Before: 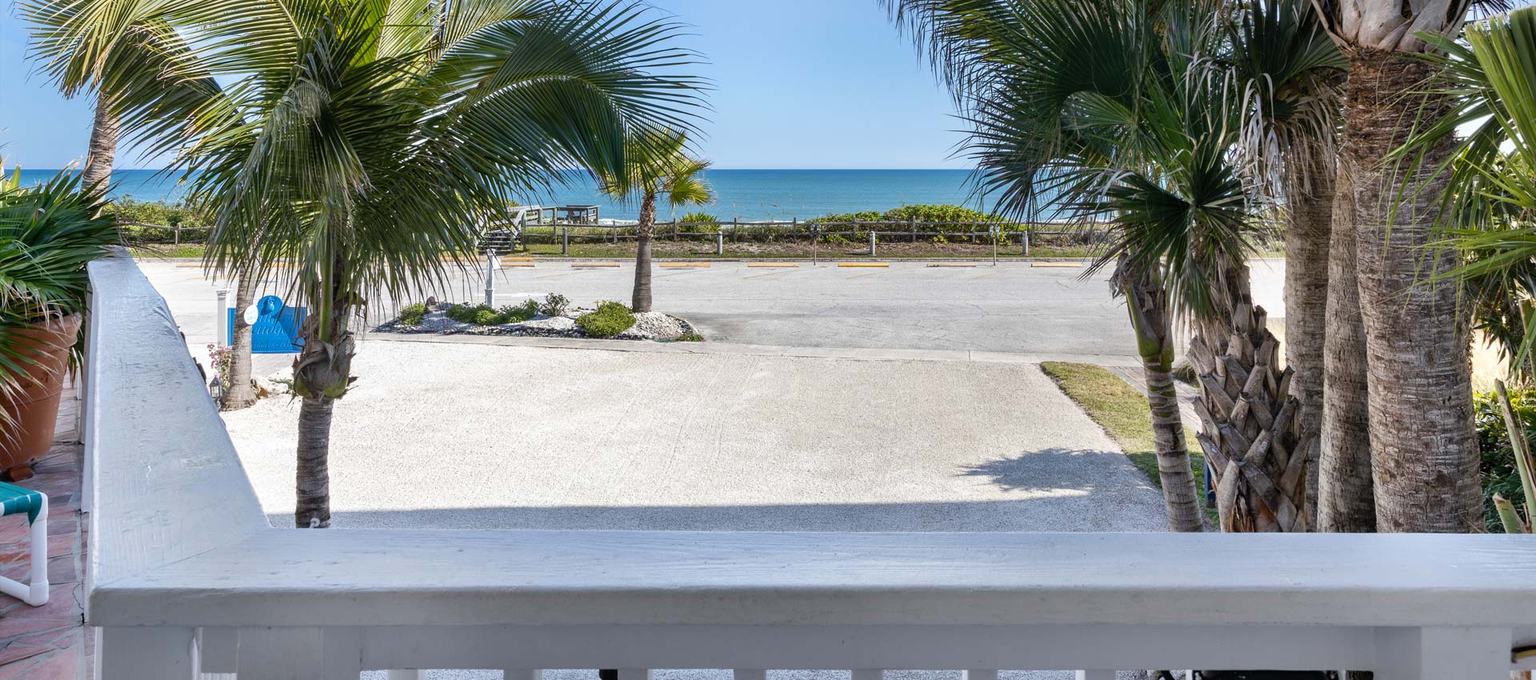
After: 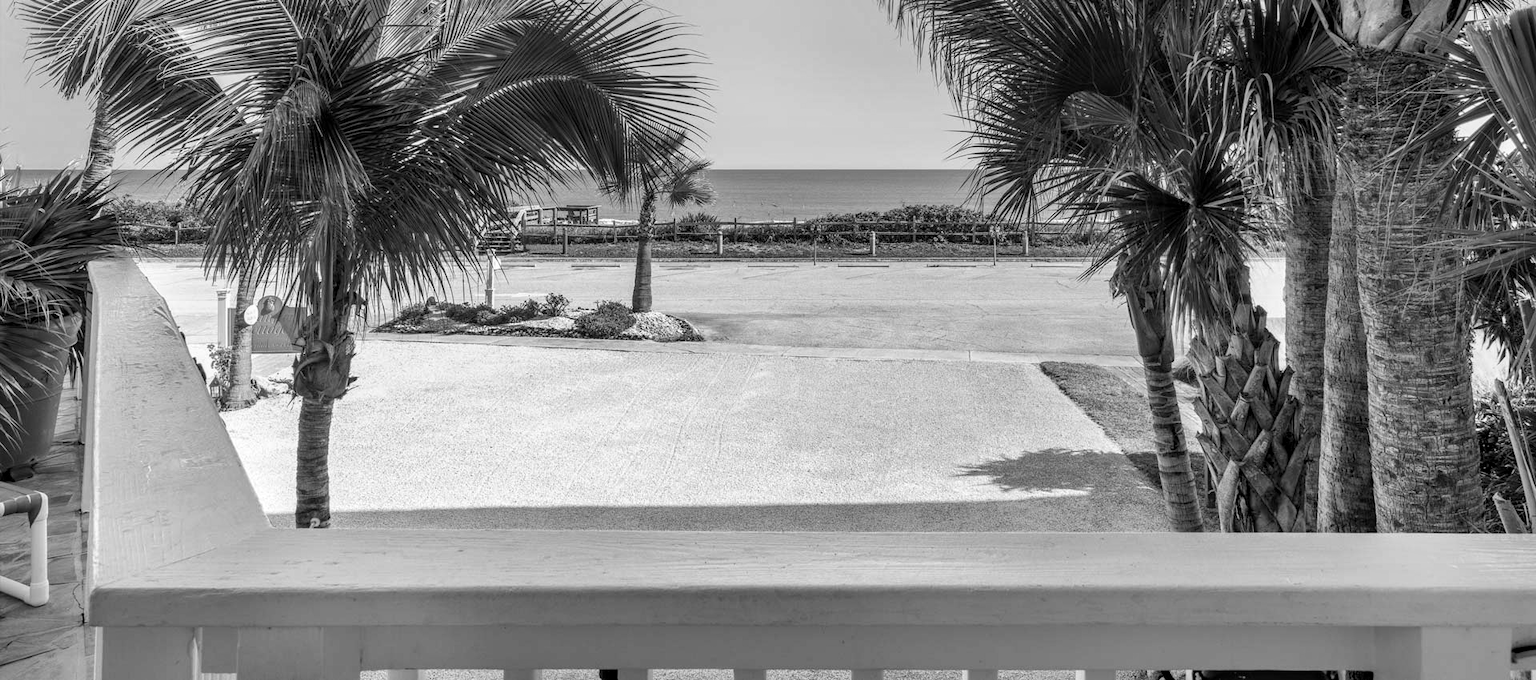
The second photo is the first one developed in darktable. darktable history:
color calibration: output gray [0.28, 0.41, 0.31, 0], gray › normalize channels true, illuminant same as pipeline (D50), adaptation XYZ, x 0.346, y 0.359, gamut compression 0
shadows and highlights: radius 331.84, shadows 53.55, highlights -100, compress 94.63%, highlights color adjustment 73.23%, soften with gaussian
local contrast: on, module defaults
